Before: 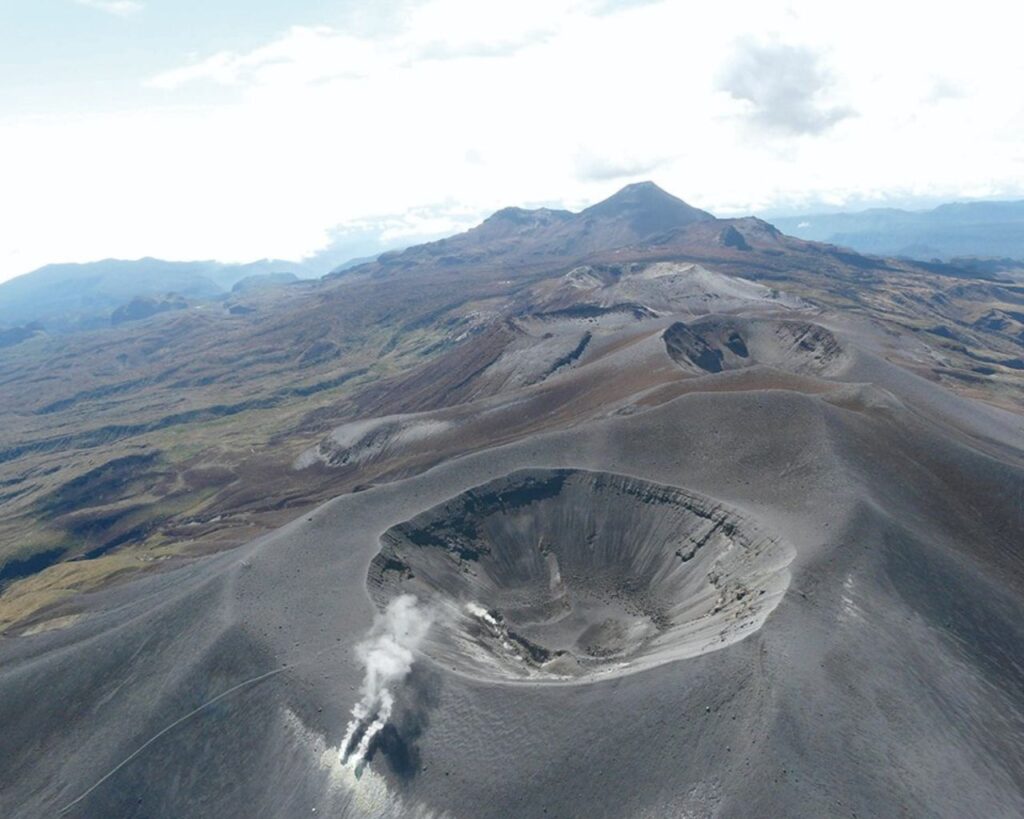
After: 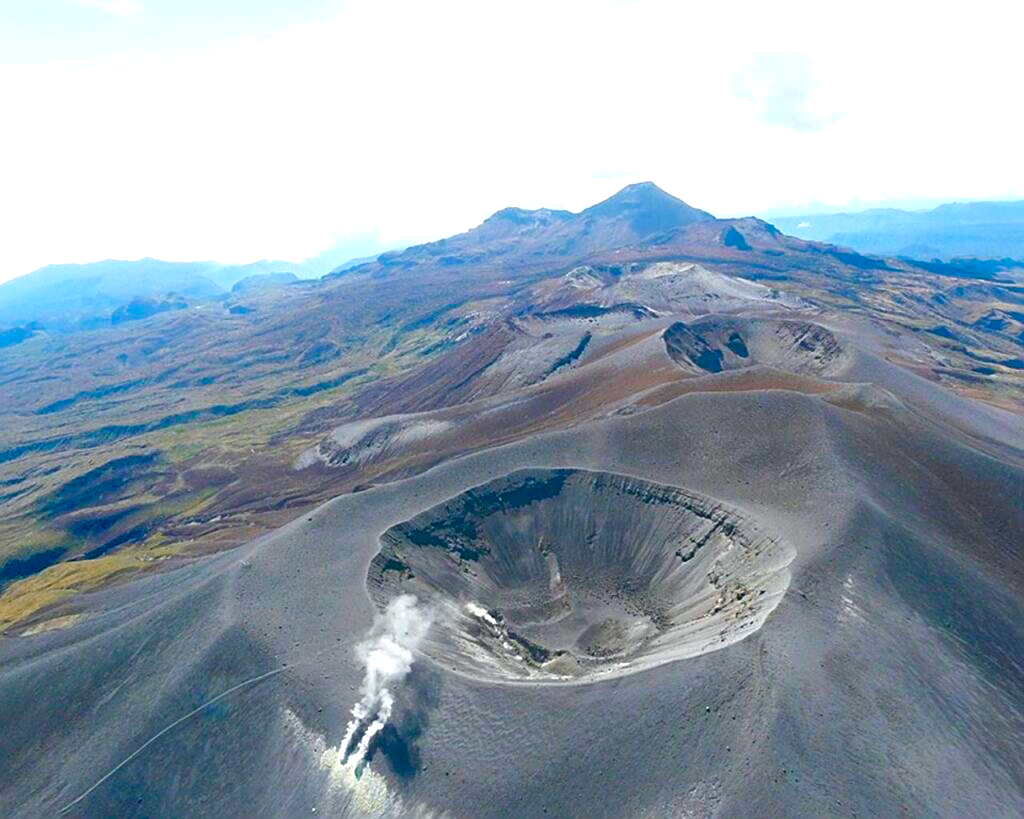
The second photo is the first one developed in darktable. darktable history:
sharpen: on, module defaults
color balance rgb: linear chroma grading › shadows 10%, linear chroma grading › highlights 10%, linear chroma grading › global chroma 15%, linear chroma grading › mid-tones 15%, perceptual saturation grading › global saturation 40%, perceptual saturation grading › highlights -25%, perceptual saturation grading › mid-tones 35%, perceptual saturation grading › shadows 35%, perceptual brilliance grading › global brilliance 11.29%, global vibrance 11.29%
haze removal: compatibility mode true, adaptive false
